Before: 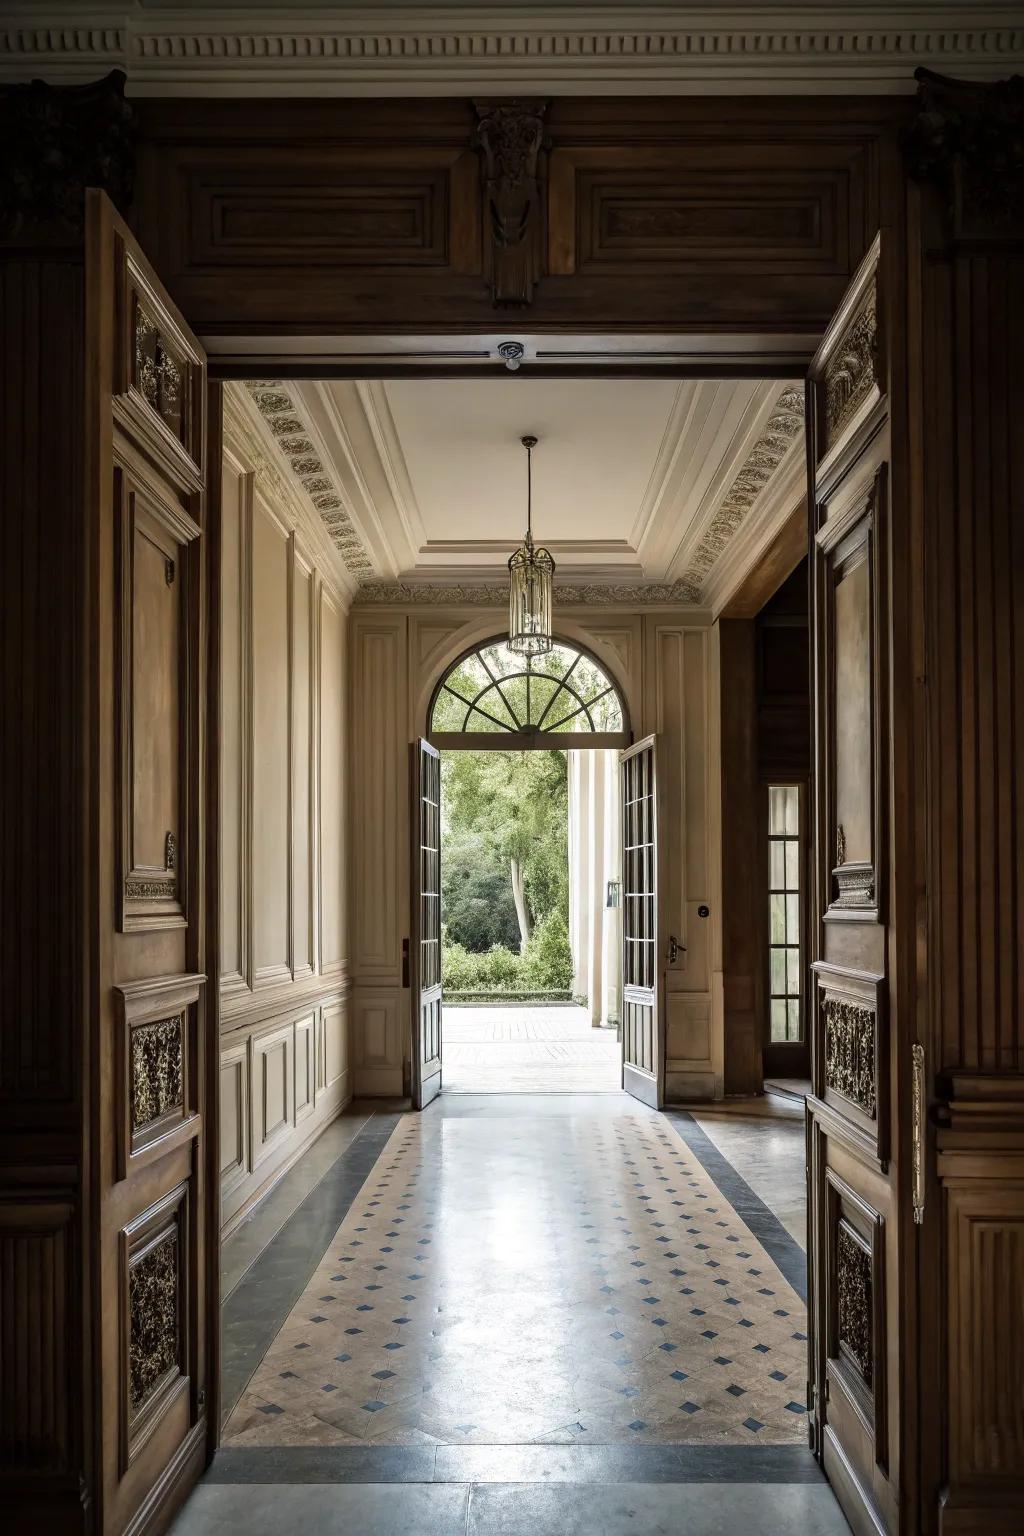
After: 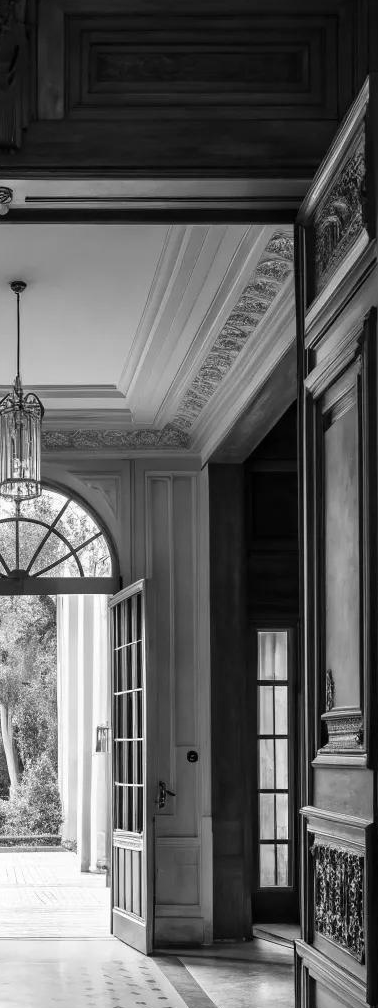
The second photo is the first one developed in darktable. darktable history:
crop and rotate: left 49.936%, top 10.094%, right 13.136%, bottom 24.256%
monochrome: on, module defaults
